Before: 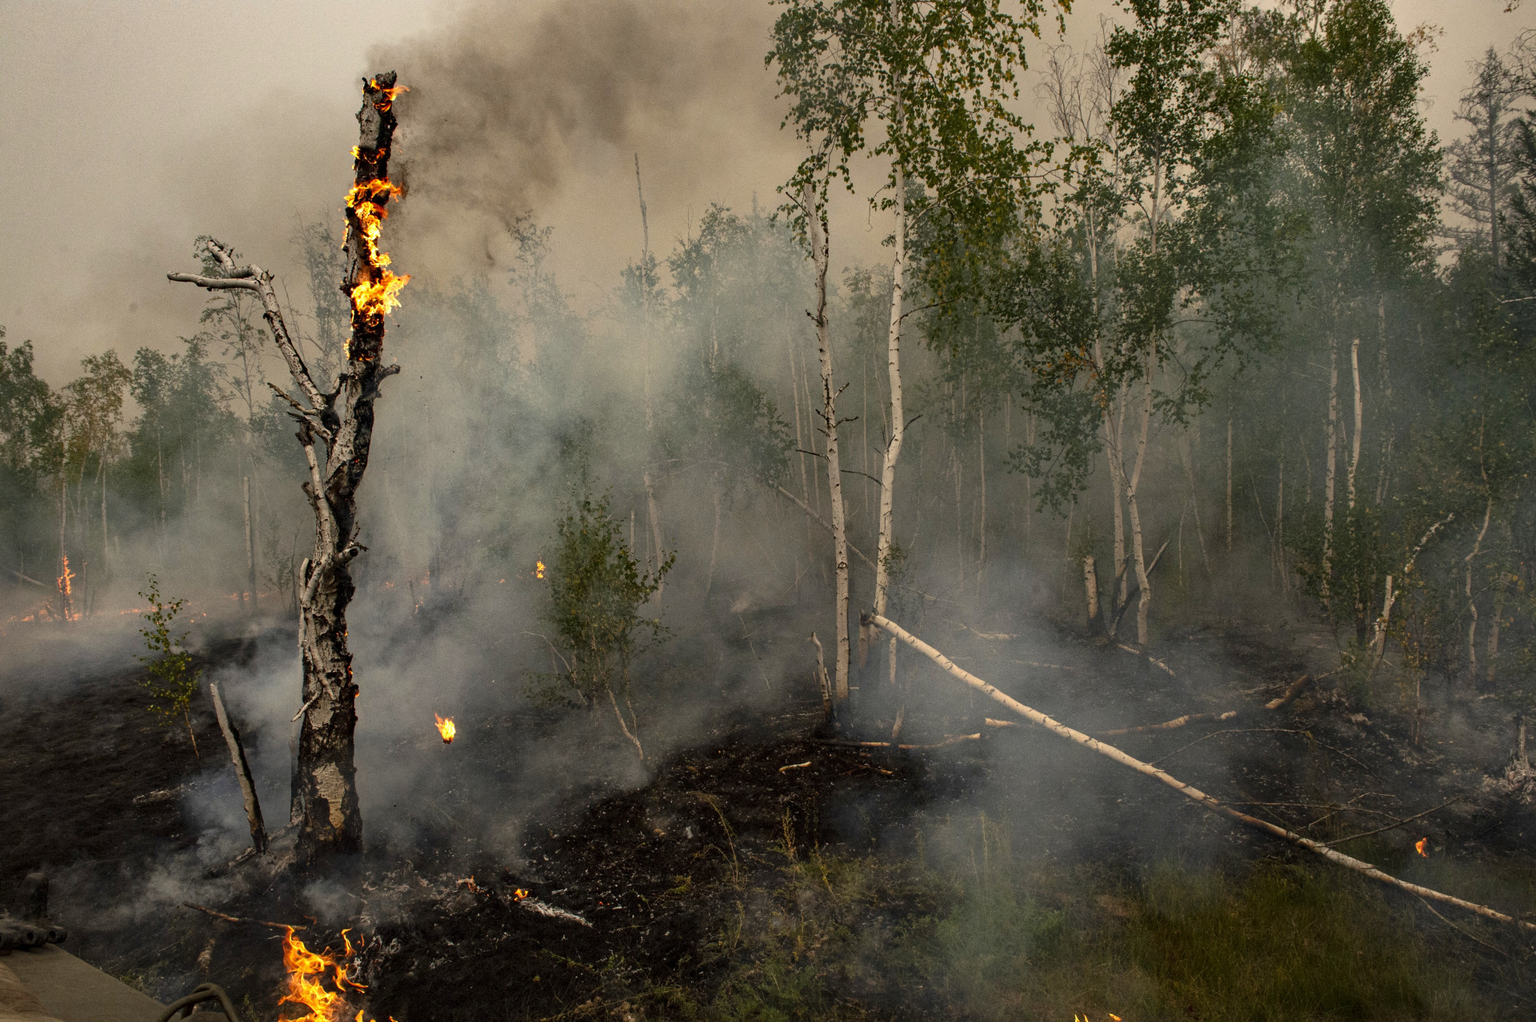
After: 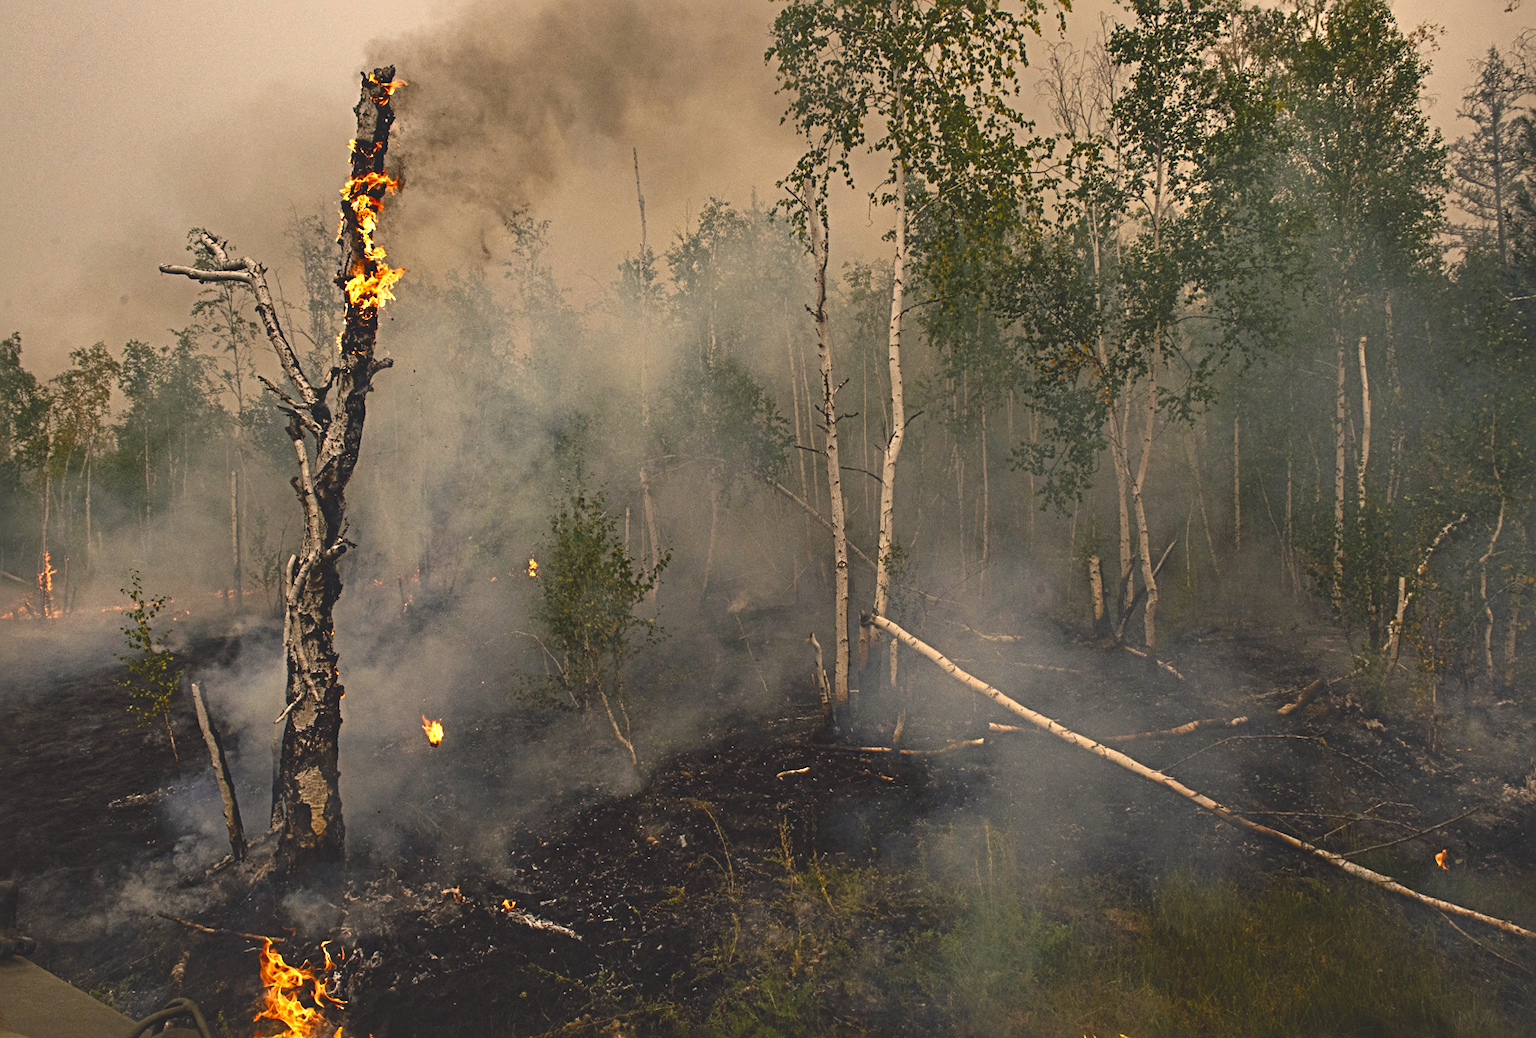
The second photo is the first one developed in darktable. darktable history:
rotate and perspective: rotation 0.226°, lens shift (vertical) -0.042, crop left 0.023, crop right 0.982, crop top 0.006, crop bottom 0.994
color balance rgb: shadows lift › chroma 2%, shadows lift › hue 247.2°, power › chroma 0.3%, power › hue 25.2°, highlights gain › chroma 3%, highlights gain › hue 60°, global offset › luminance 2%, perceptual saturation grading › global saturation 20%, perceptual saturation grading › highlights -20%, perceptual saturation grading › shadows 30%
sharpen: radius 4.883
